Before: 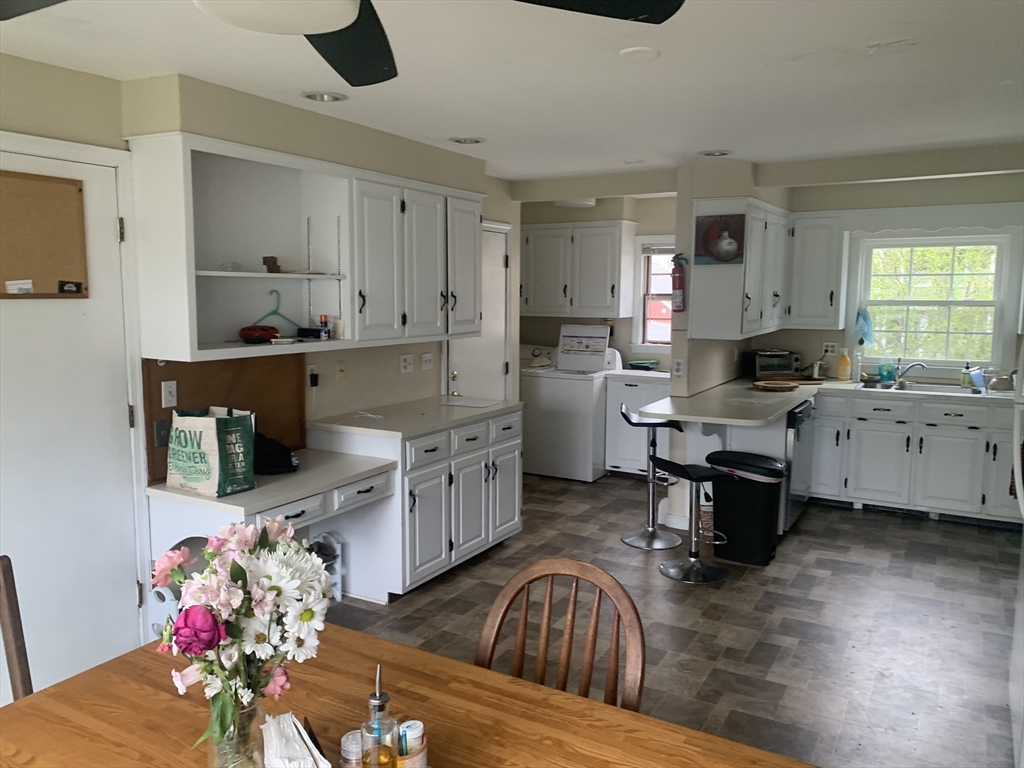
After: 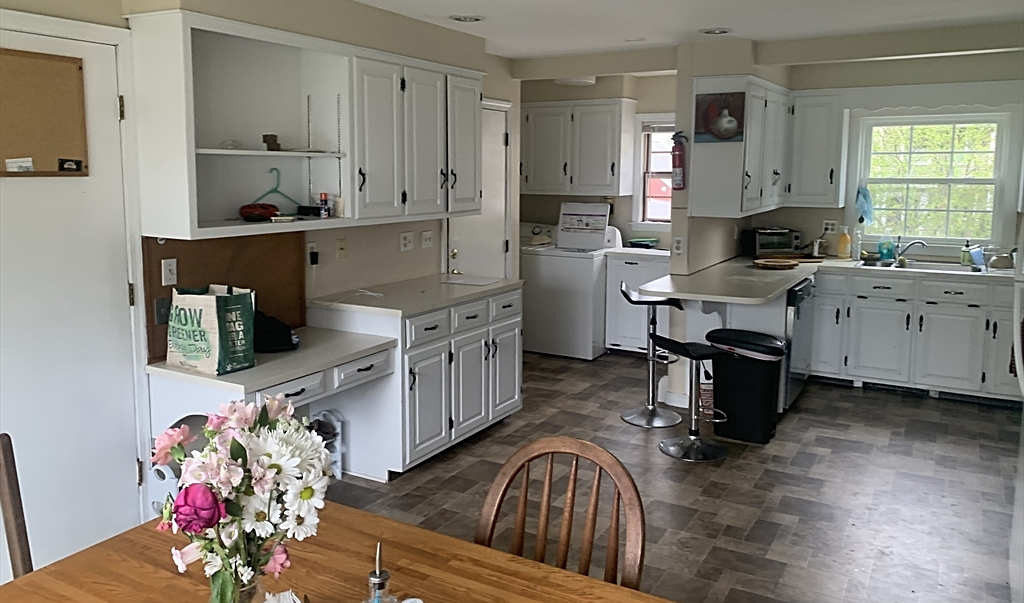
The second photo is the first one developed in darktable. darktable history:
sharpen: on, module defaults
crop and rotate: top 15.982%, bottom 5.438%
